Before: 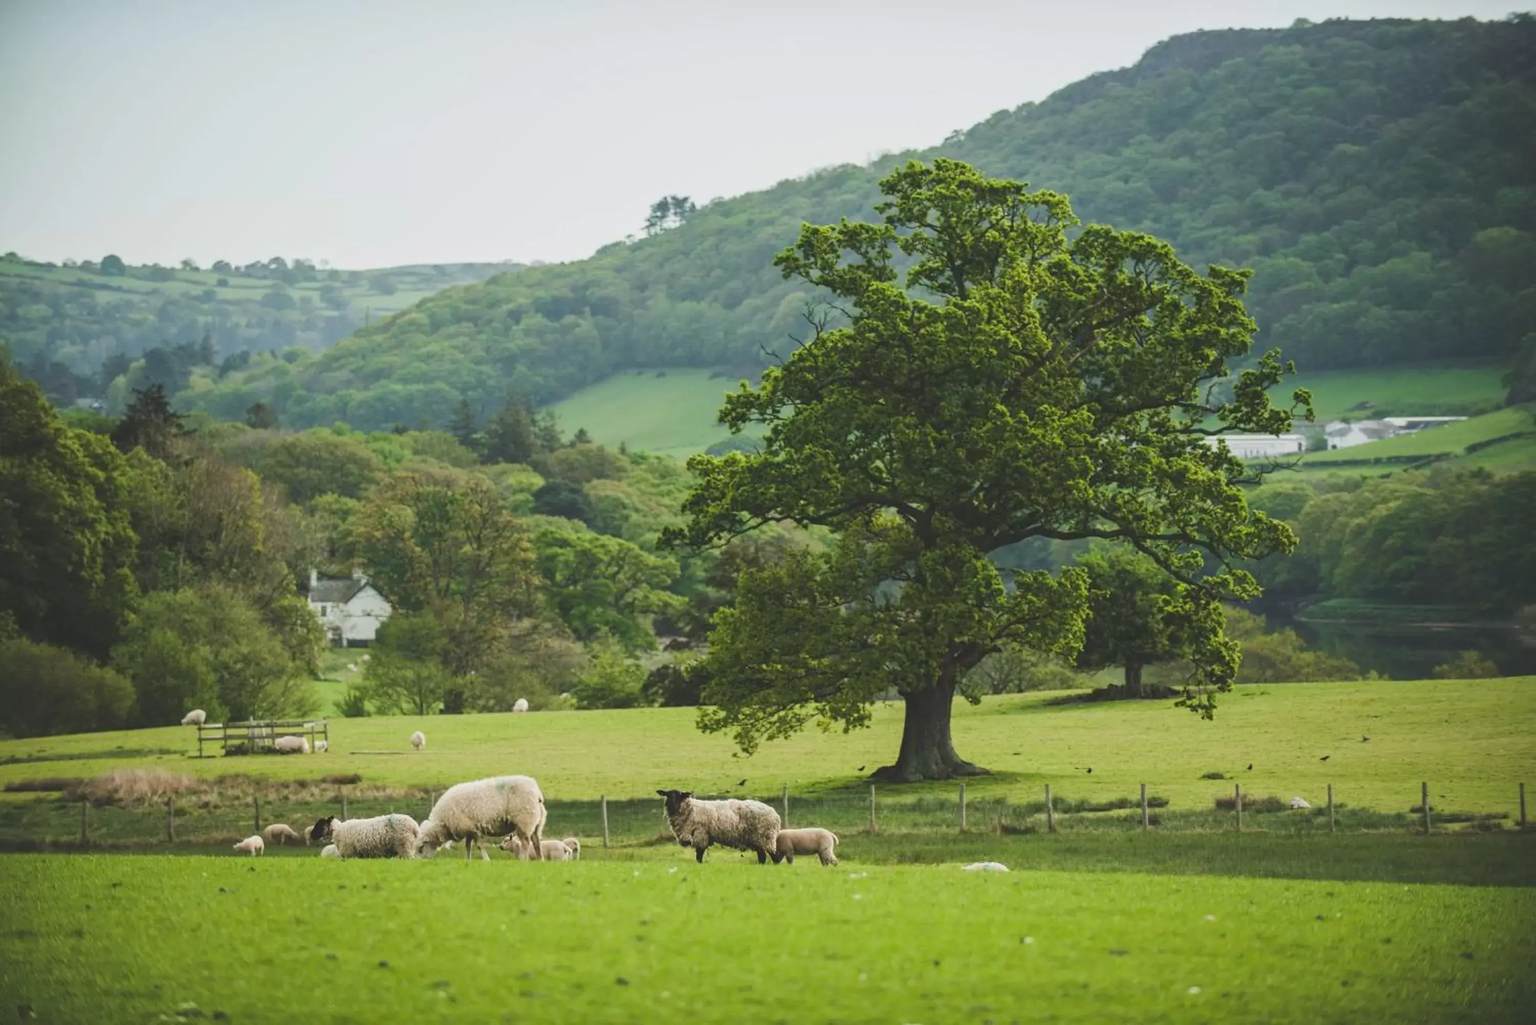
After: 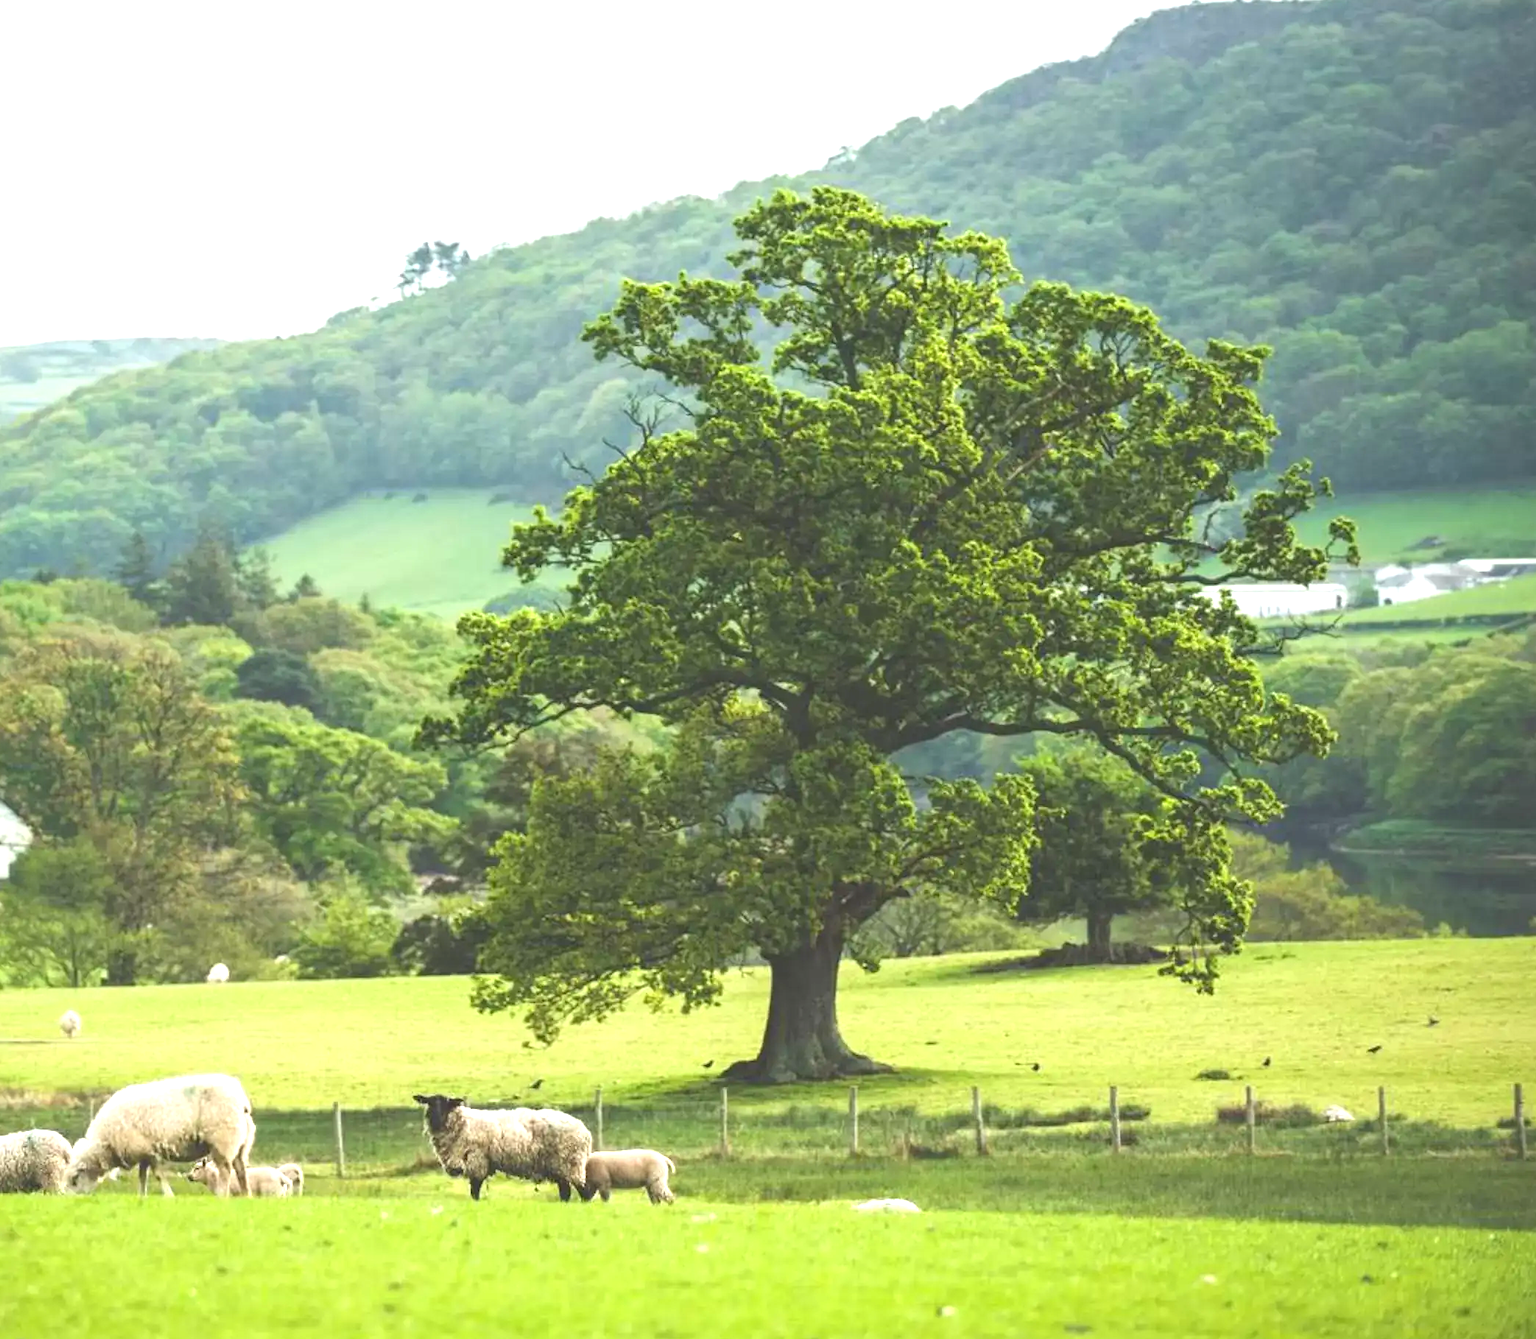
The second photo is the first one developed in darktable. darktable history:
crop and rotate: left 24.034%, top 2.838%, right 6.406%, bottom 6.299%
exposure: black level correction 0, exposure 1.1 EV, compensate highlight preservation false
